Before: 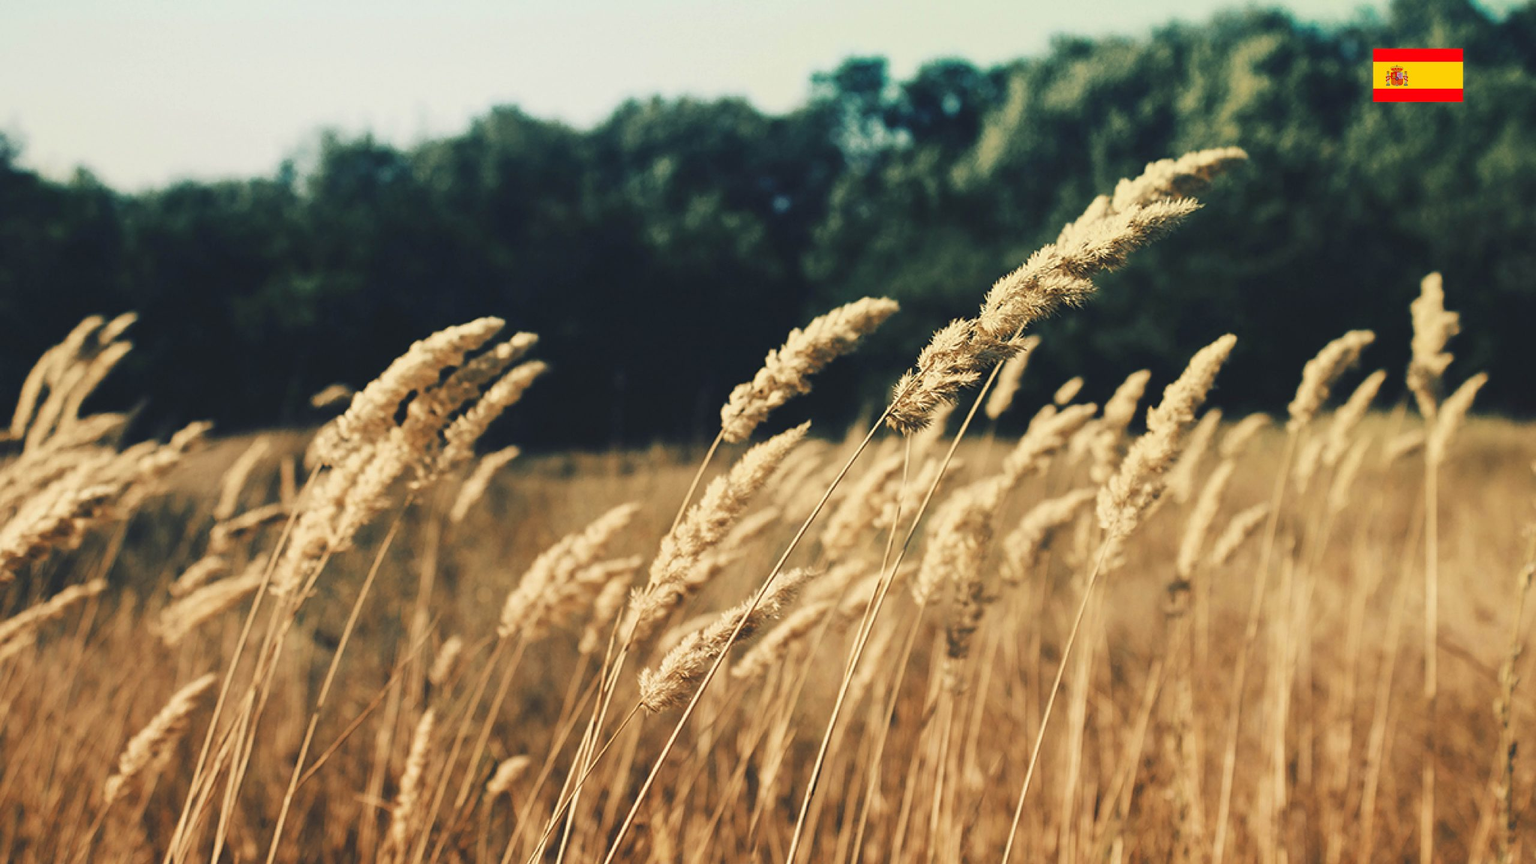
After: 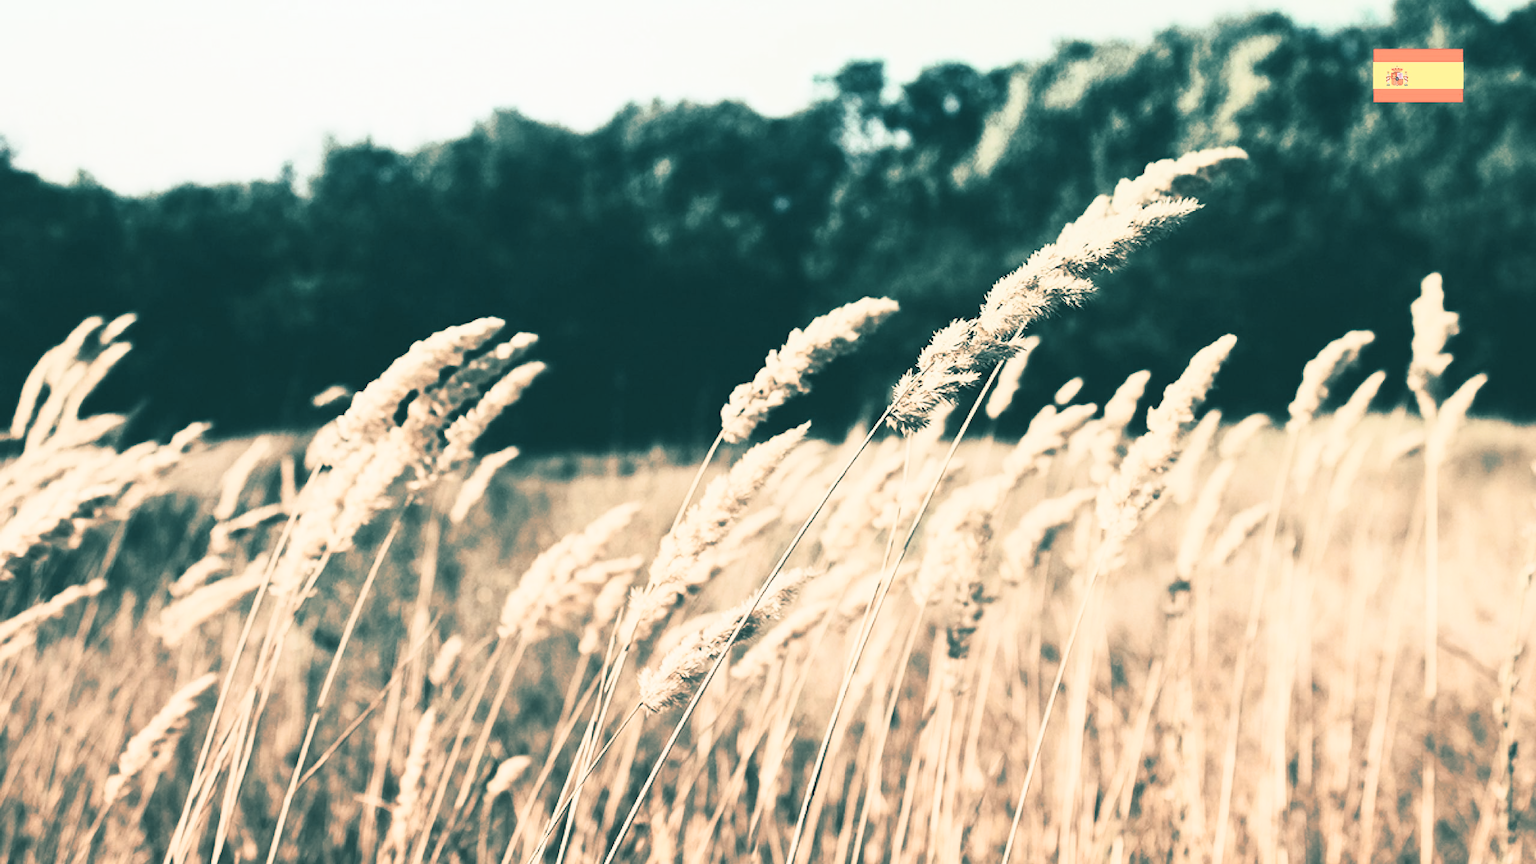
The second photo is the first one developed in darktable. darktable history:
contrast brightness saturation: contrast 0.57, brightness 0.57, saturation -0.34
split-toning: shadows › hue 183.6°, shadows › saturation 0.52, highlights › hue 0°, highlights › saturation 0
